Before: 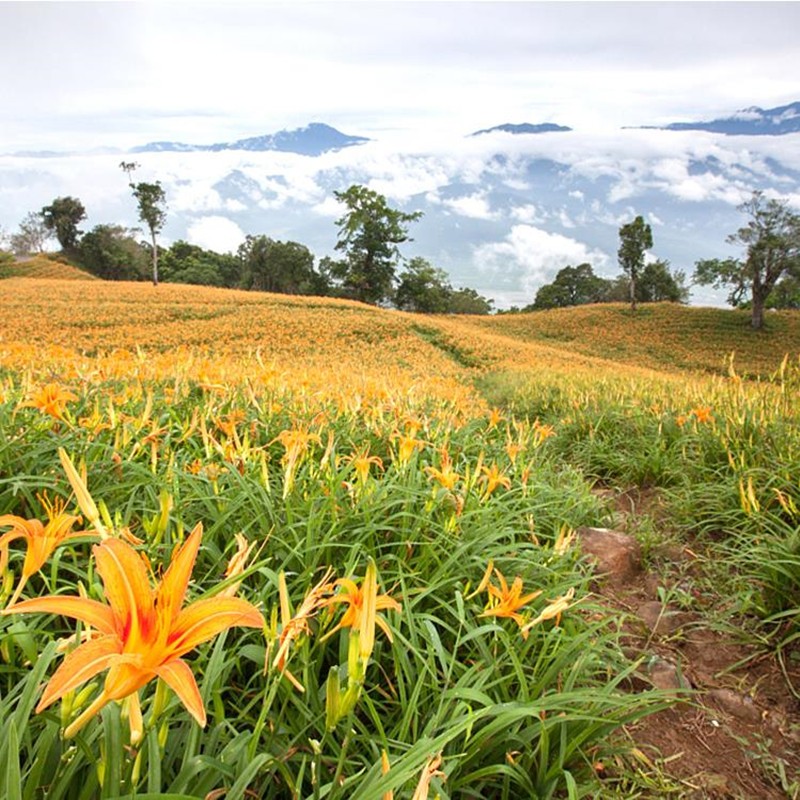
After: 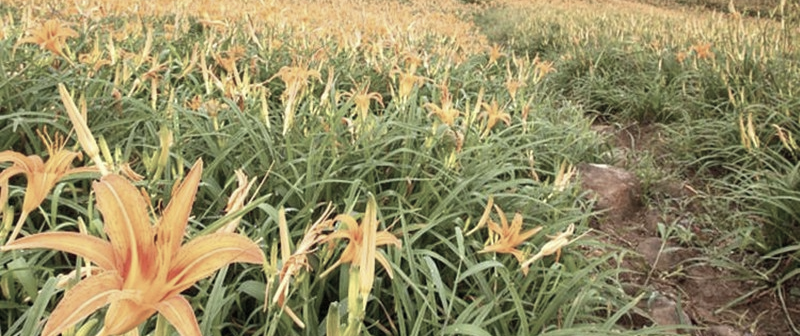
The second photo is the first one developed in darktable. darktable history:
color zones: curves: ch1 [(0, 0.292) (0.001, 0.292) (0.2, 0.264) (0.4, 0.248) (0.6, 0.248) (0.8, 0.264) (0.999, 0.292) (1, 0.292)]
crop: top 45.551%, bottom 12.262%
